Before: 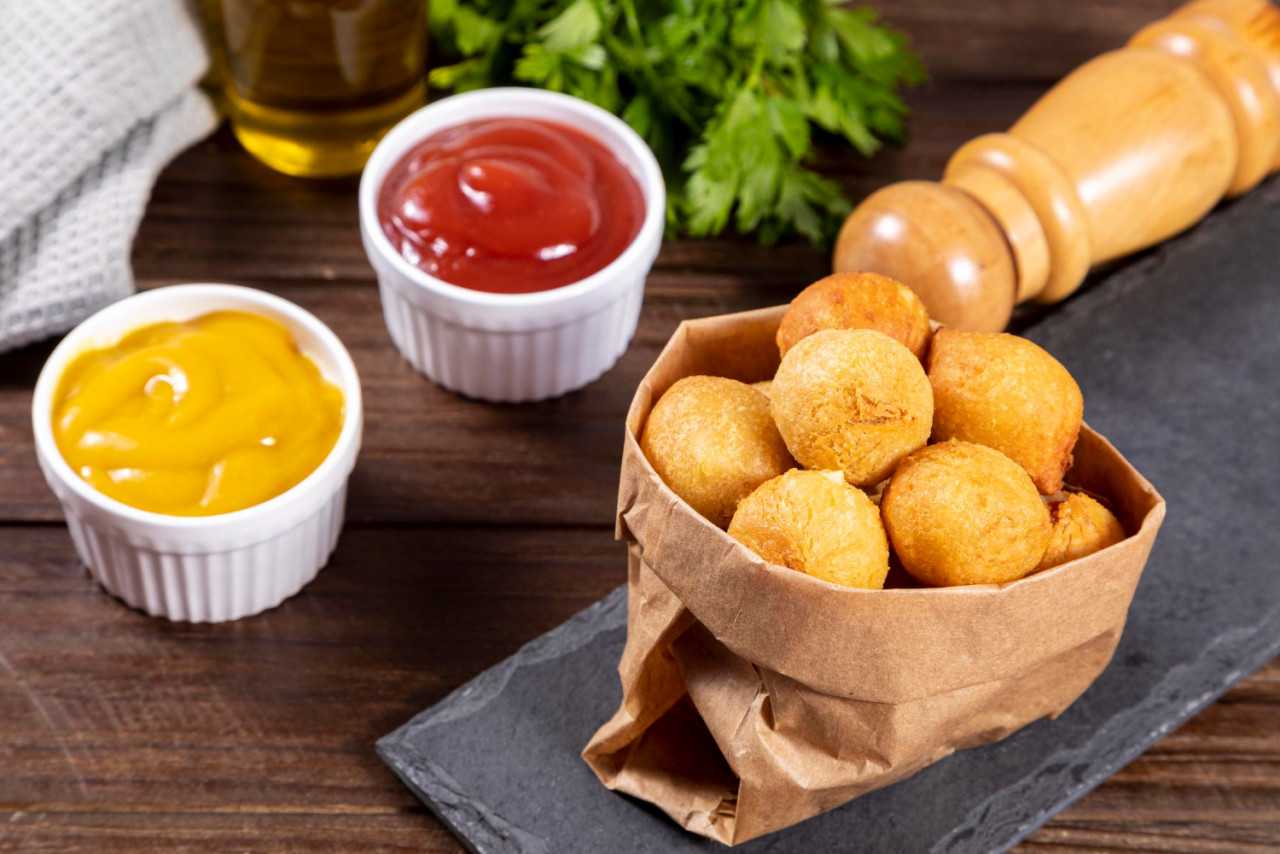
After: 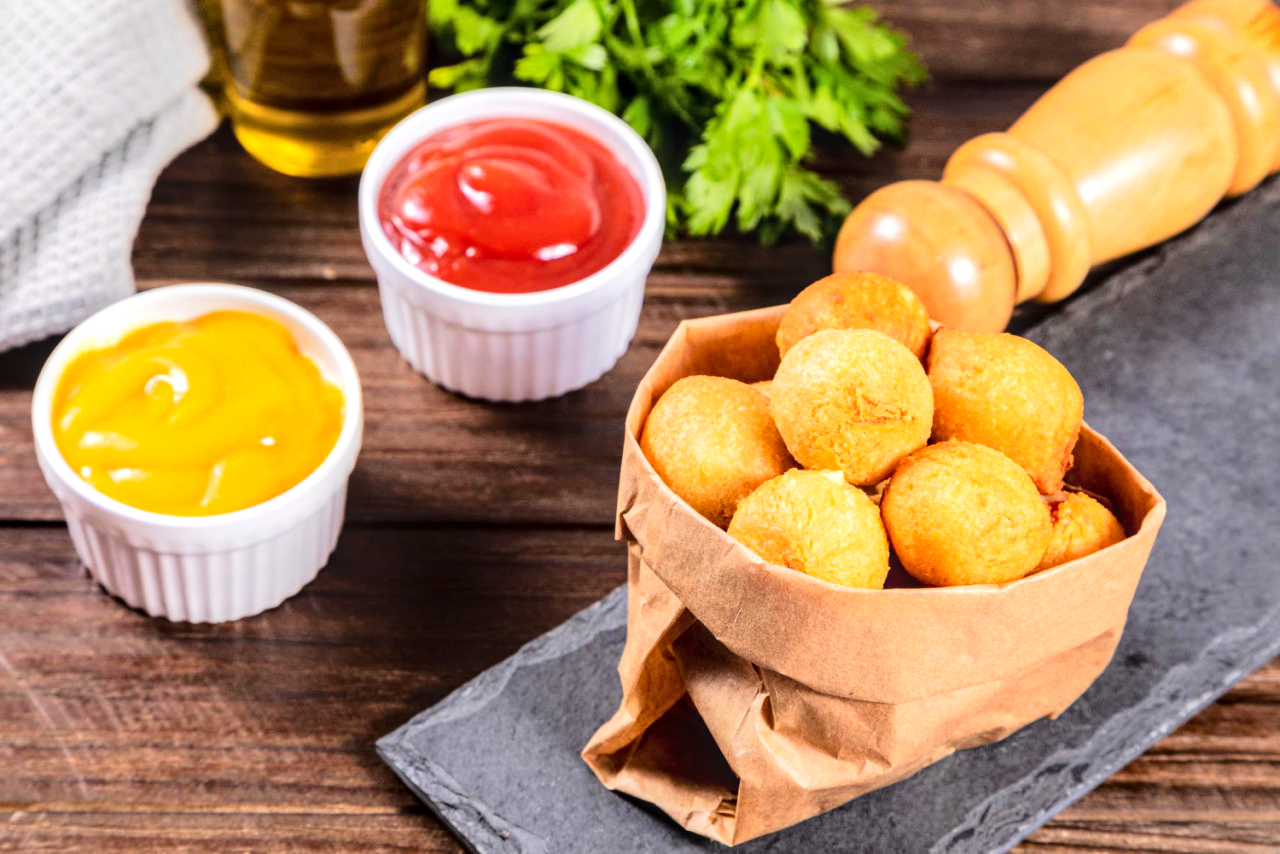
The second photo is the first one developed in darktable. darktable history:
local contrast: on, module defaults
tone equalizer: -7 EV 0.153 EV, -6 EV 0.595 EV, -5 EV 1.15 EV, -4 EV 1.3 EV, -3 EV 1.14 EV, -2 EV 0.6 EV, -1 EV 0.16 EV, edges refinement/feathering 500, mask exposure compensation -1.57 EV, preserve details no
exposure: compensate highlight preservation false
